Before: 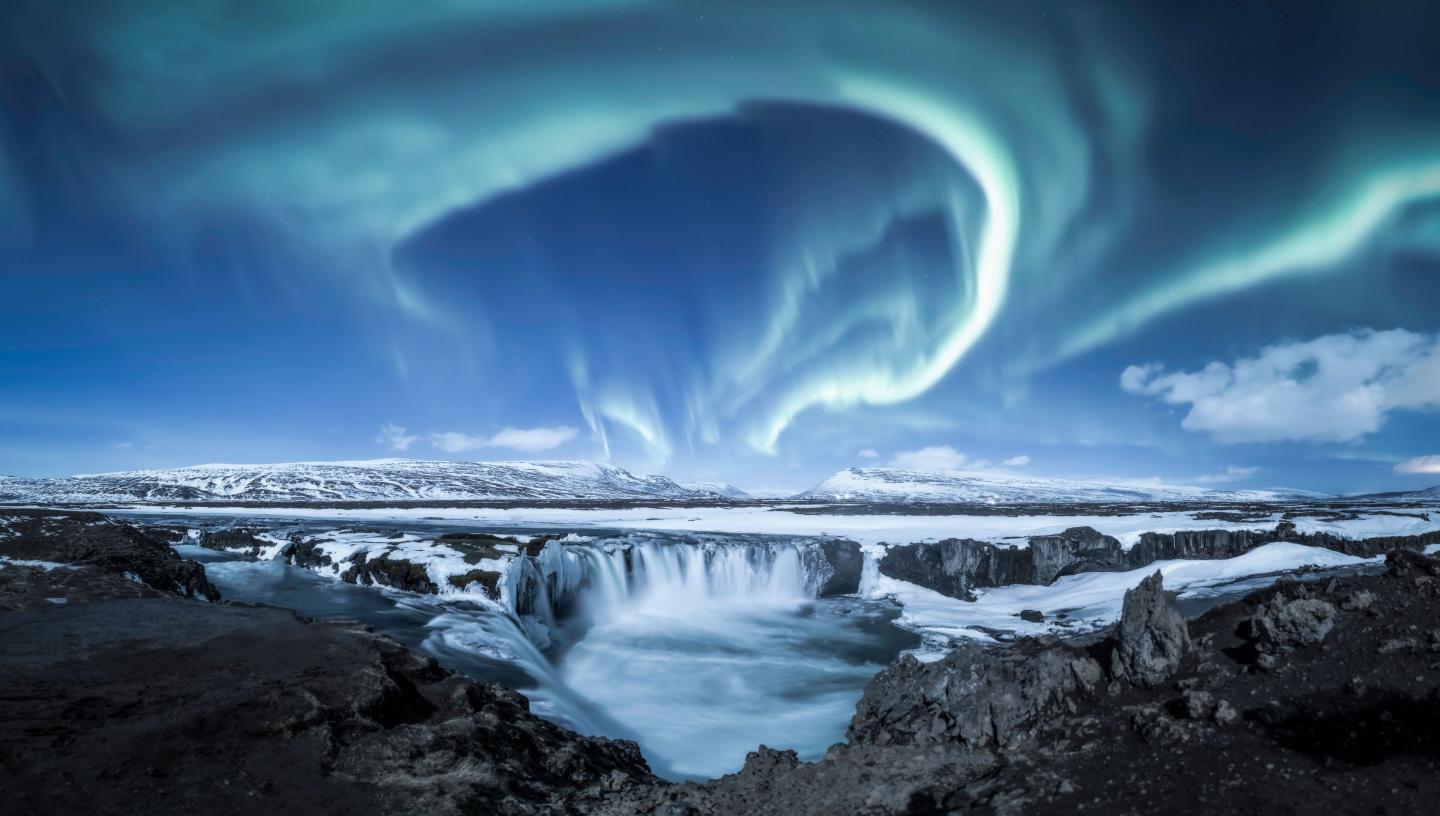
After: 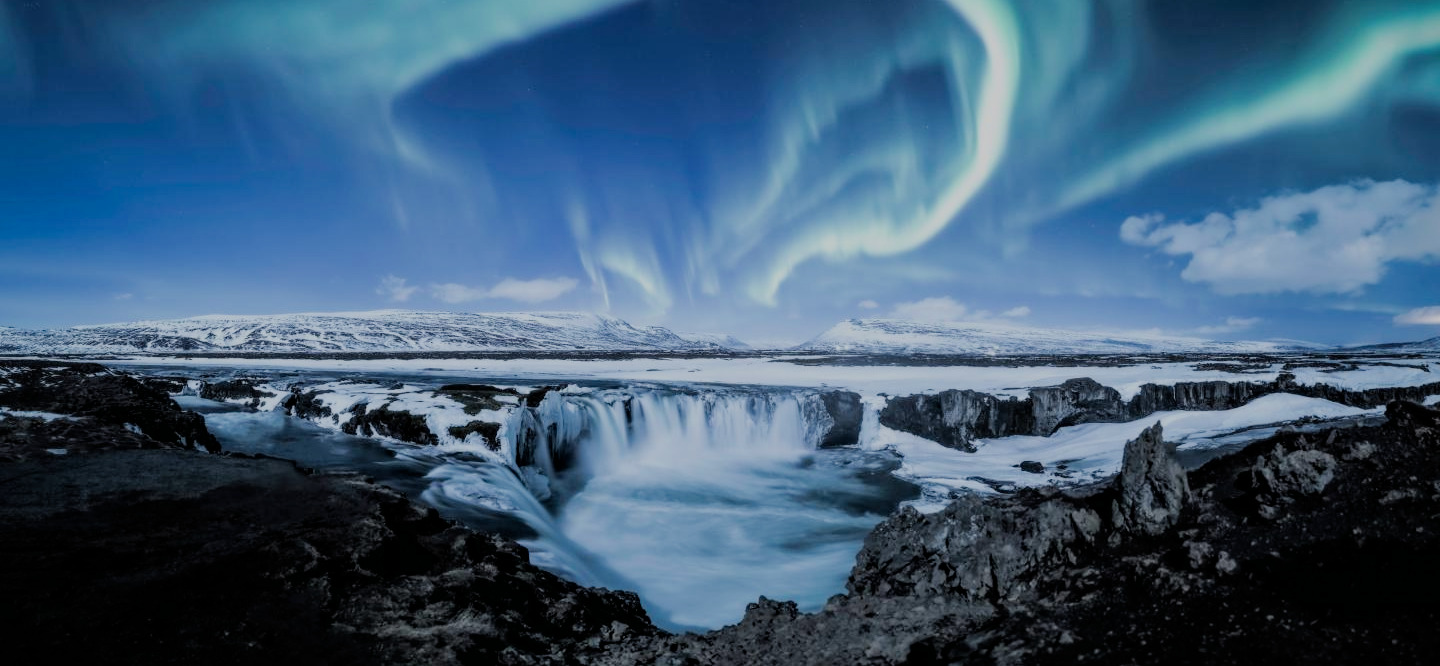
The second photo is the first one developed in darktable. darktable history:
crop and rotate: top 18.369%
filmic rgb: black relative exposure -6.06 EV, white relative exposure 6.97 EV, hardness 2.24
haze removal: adaptive false
